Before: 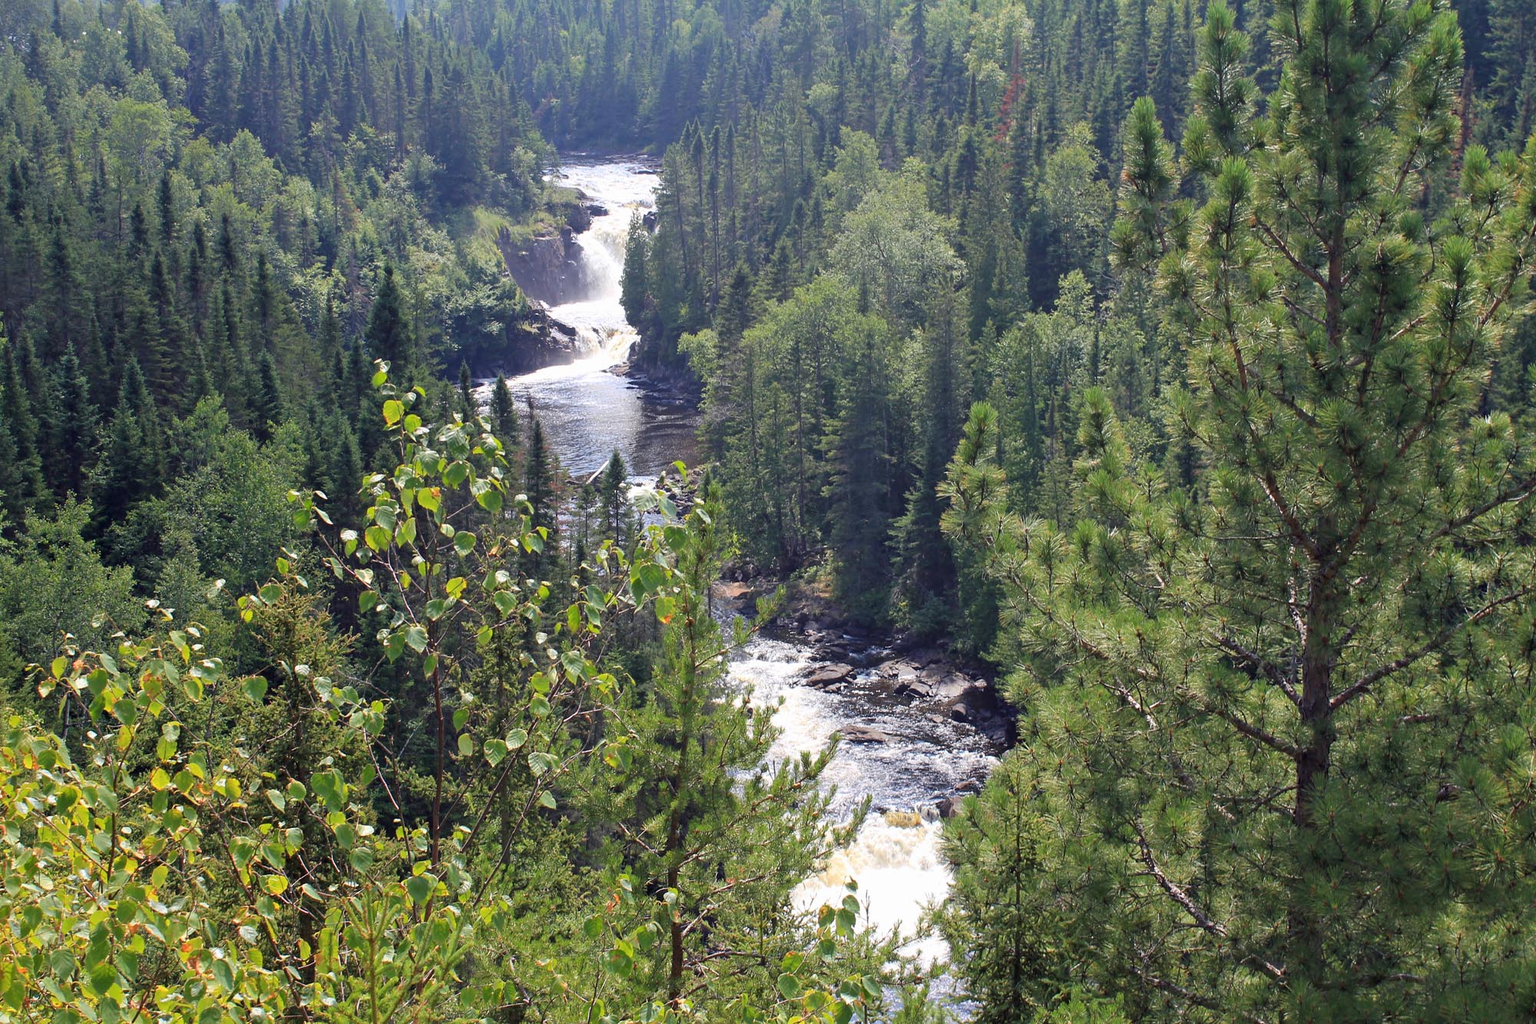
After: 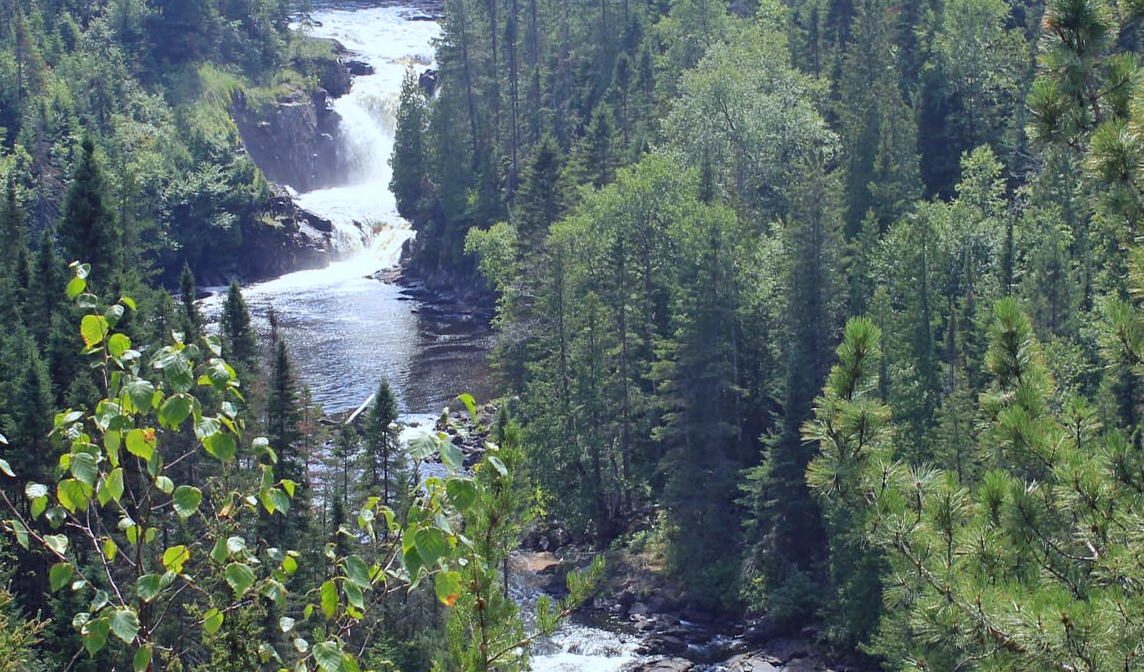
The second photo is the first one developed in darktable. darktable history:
crop: left 20.932%, top 15.471%, right 21.848%, bottom 34.081%
white balance: red 0.925, blue 1.046
